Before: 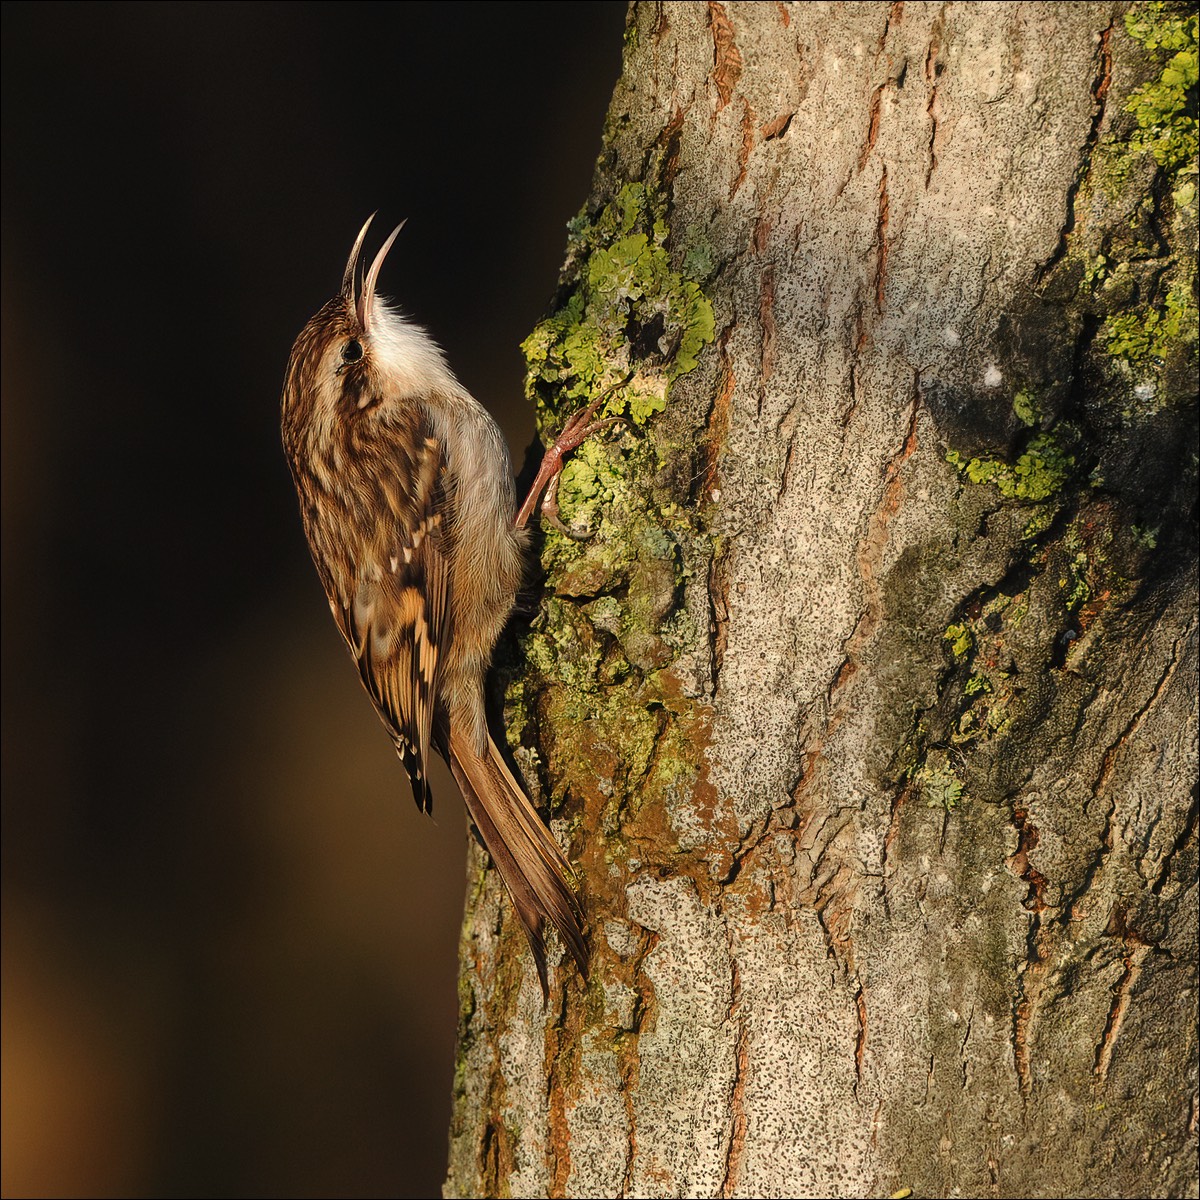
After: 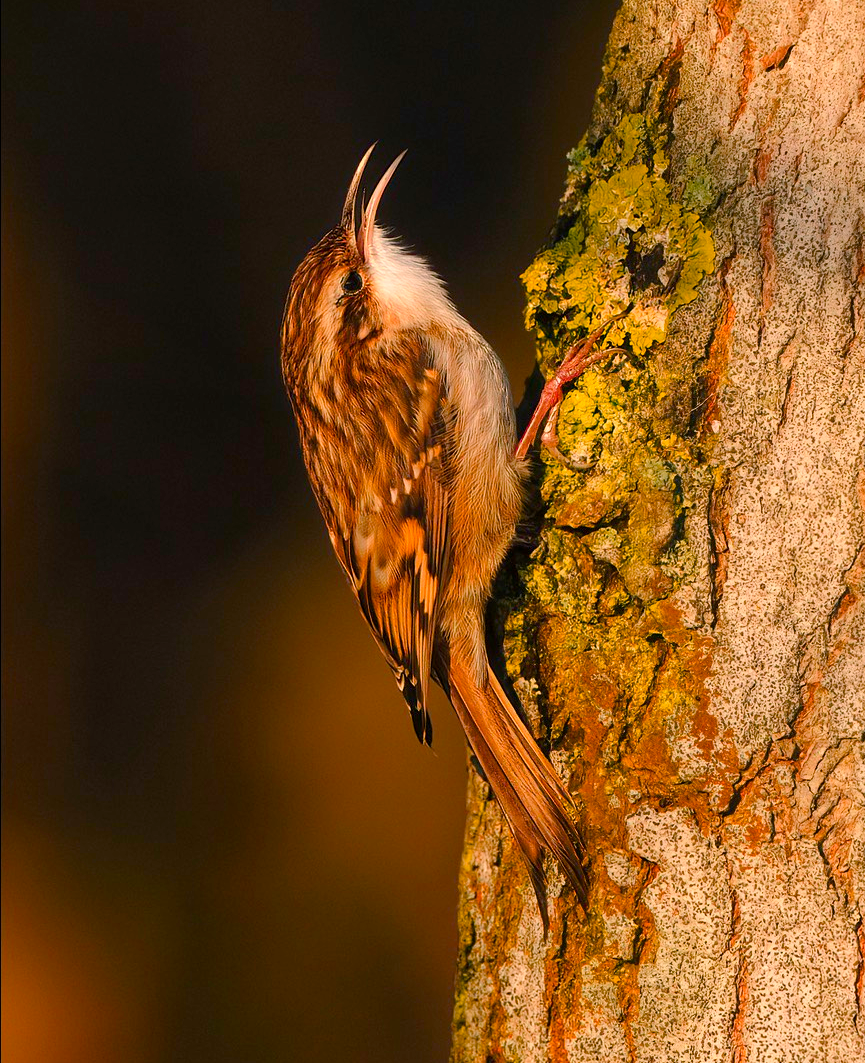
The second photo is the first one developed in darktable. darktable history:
color zones: curves: ch1 [(0.239, 0.552) (0.75, 0.5)]; ch2 [(0.25, 0.462) (0.749, 0.457)]
crop: top 5.77%, right 27.894%, bottom 5.635%
color balance rgb: power › hue 73.07°, highlights gain › chroma 2.357%, highlights gain › hue 38.86°, linear chroma grading › shadows 19.35%, linear chroma grading › highlights 2.445%, linear chroma grading › mid-tones 10.523%, perceptual saturation grading › global saturation 29.696%, global vibrance 24.377%
